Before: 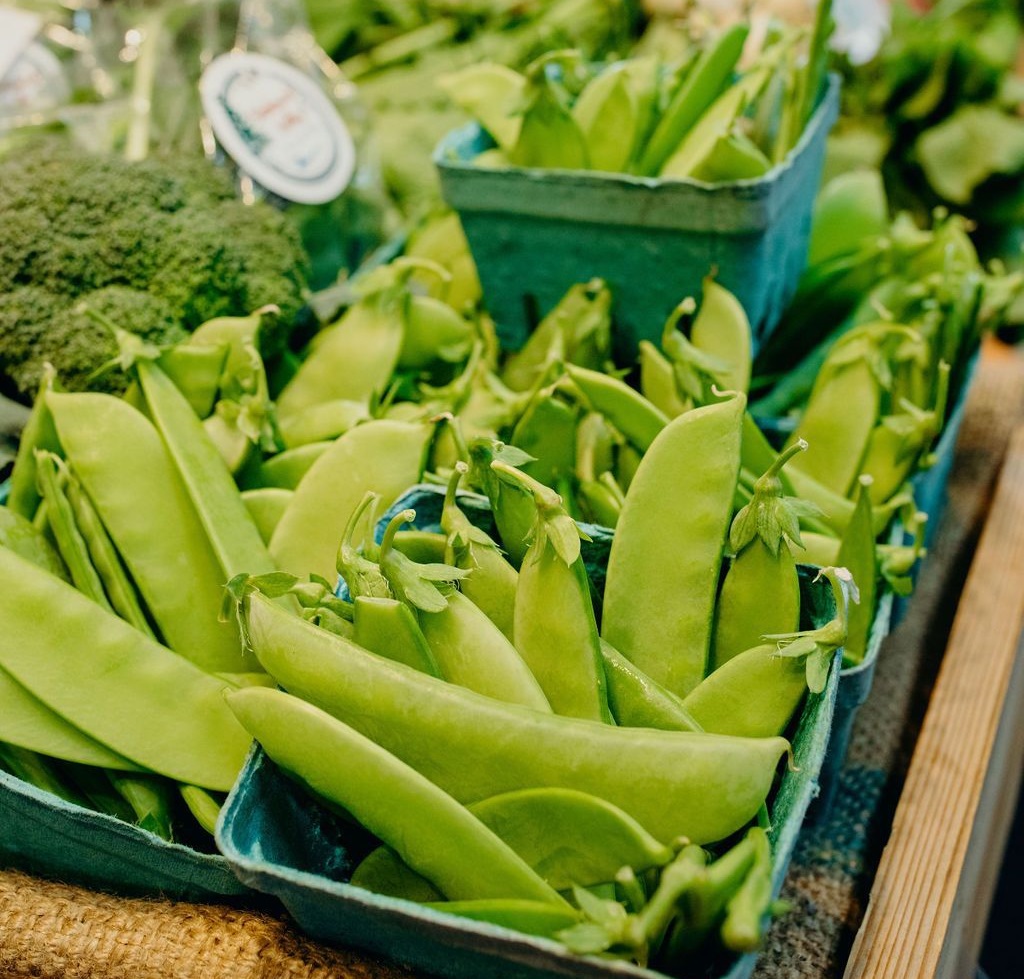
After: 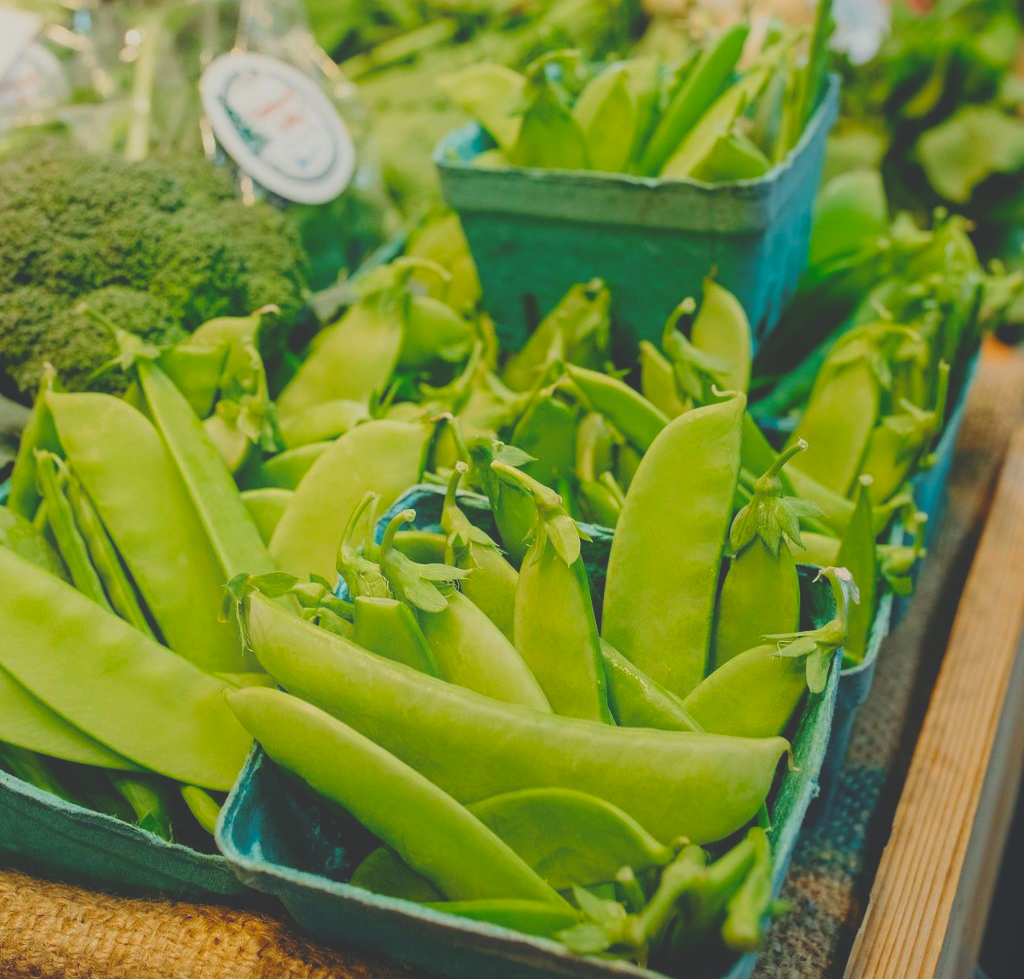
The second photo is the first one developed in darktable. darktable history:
shadows and highlights: shadows -40.27, highlights 64.01, soften with gaussian
exposure: black level correction -0.016, compensate highlight preservation false
contrast brightness saturation: contrast -0.207, saturation 0.185
